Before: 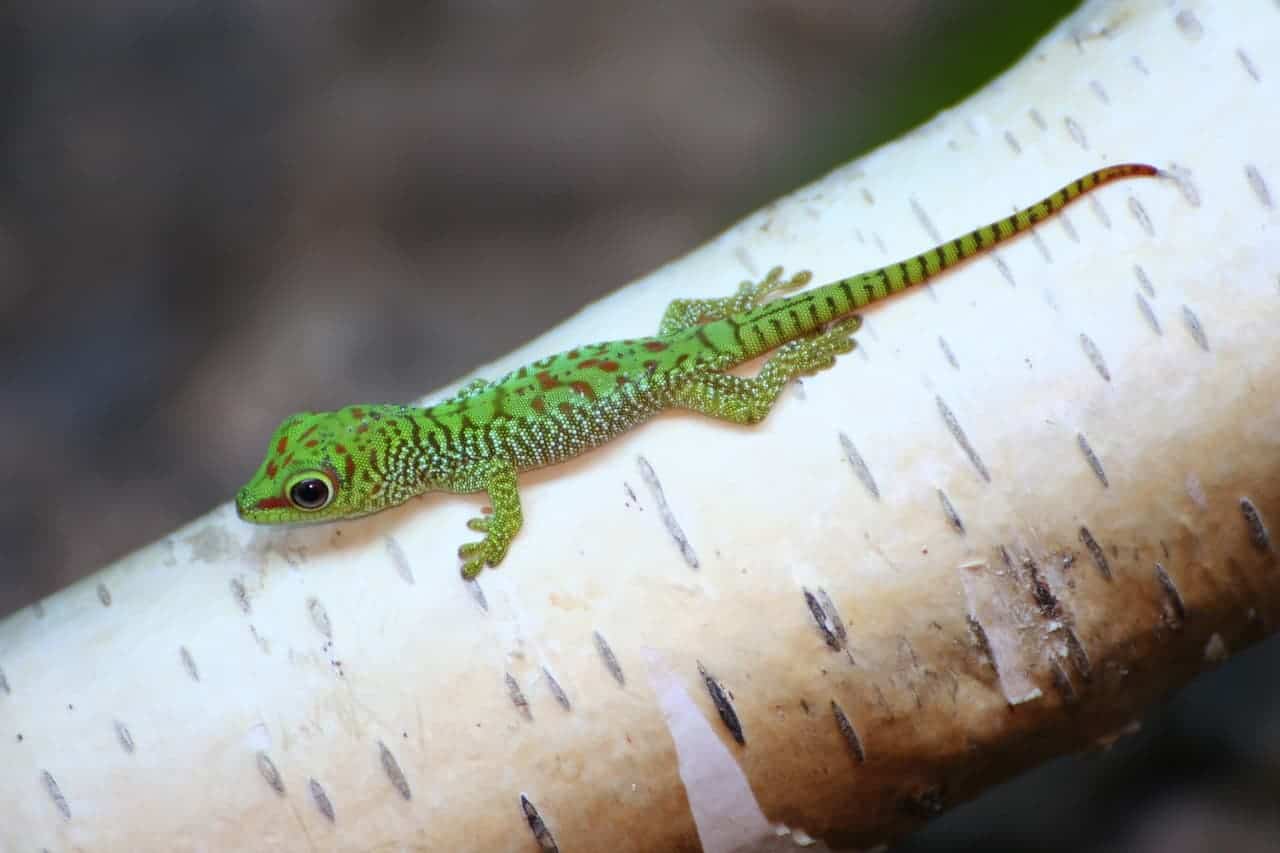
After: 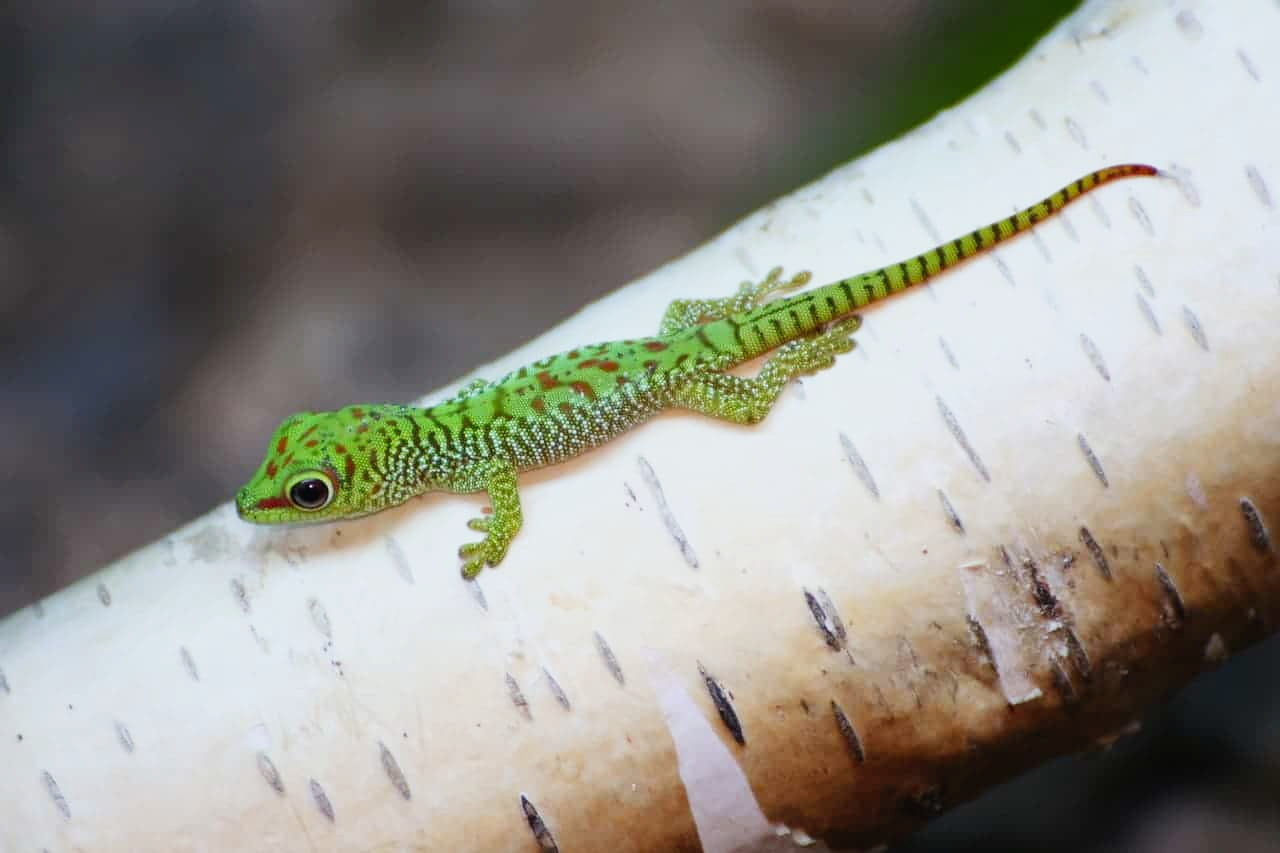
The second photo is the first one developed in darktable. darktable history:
tone curve: curves: ch0 [(0, 0.012) (0.052, 0.04) (0.107, 0.086) (0.269, 0.266) (0.471, 0.503) (0.731, 0.771) (0.921, 0.909) (0.999, 0.951)]; ch1 [(0, 0) (0.339, 0.298) (0.402, 0.363) (0.444, 0.415) (0.485, 0.469) (0.494, 0.493) (0.504, 0.501) (0.525, 0.534) (0.555, 0.593) (0.594, 0.648) (1, 1)]; ch2 [(0, 0) (0.48, 0.48) (0.504, 0.5) (0.535, 0.557) (0.581, 0.623) (0.649, 0.683) (0.824, 0.815) (1, 1)], preserve colors none
